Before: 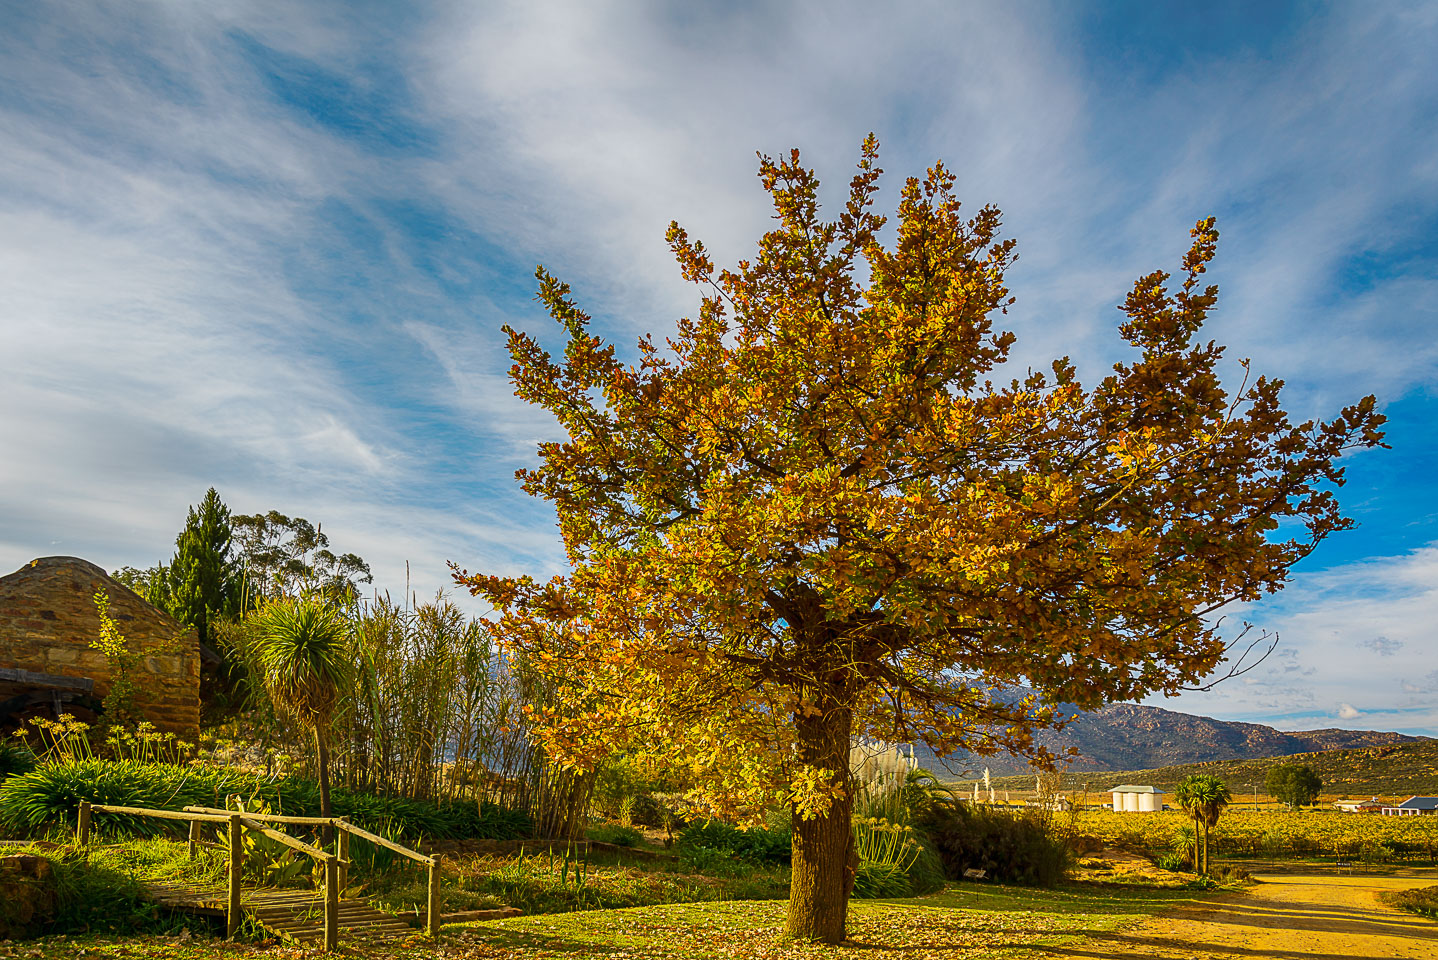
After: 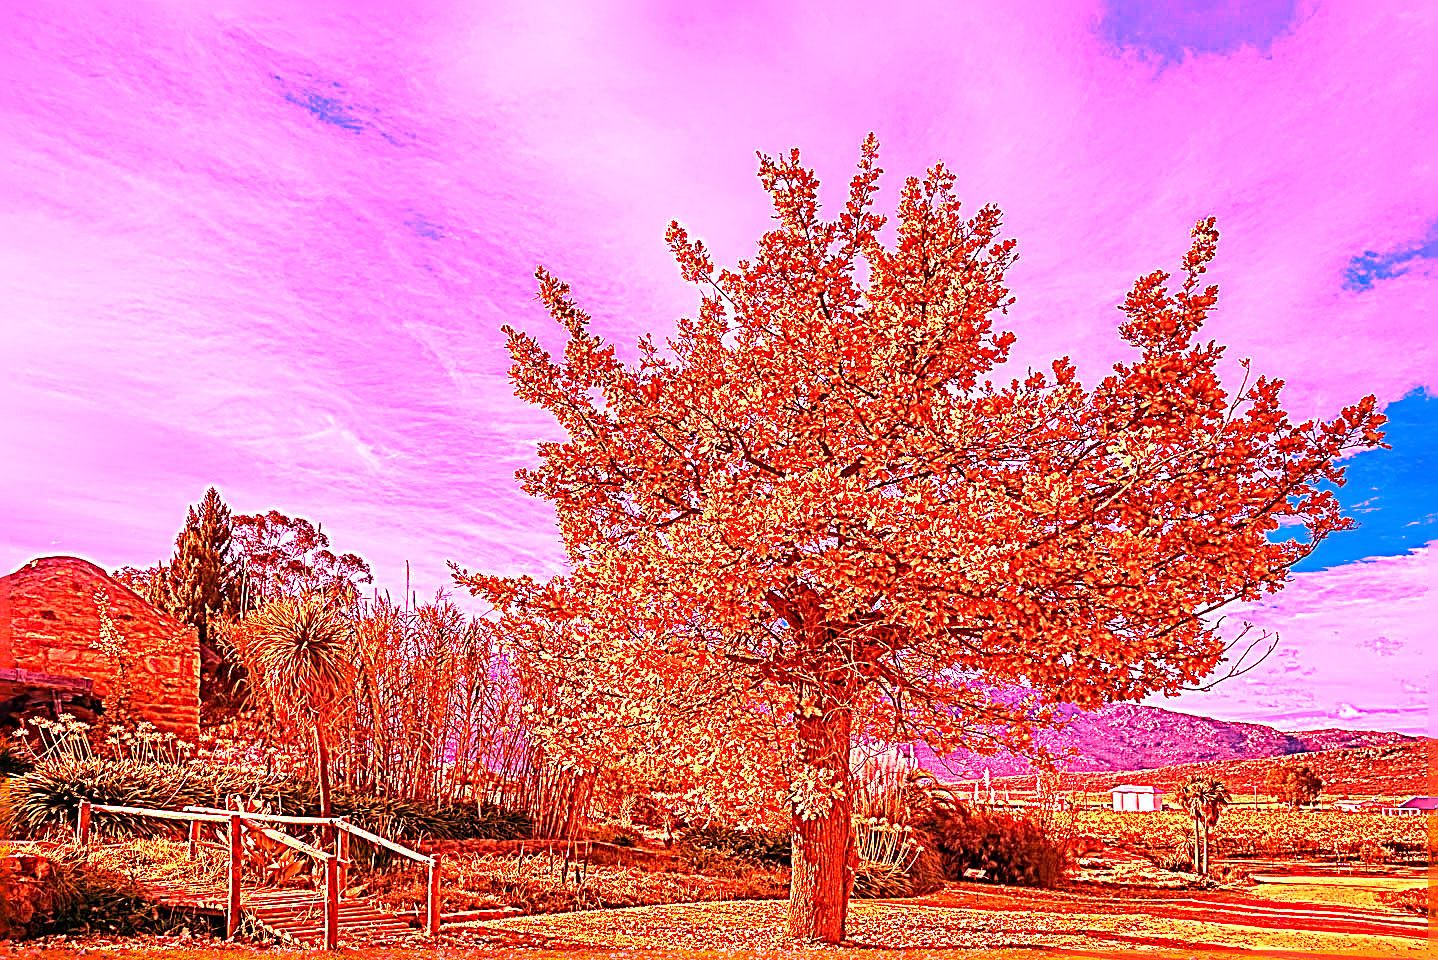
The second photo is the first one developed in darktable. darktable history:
sharpen: radius 3.69, amount 0.928
white balance: red 4.26, blue 1.802
